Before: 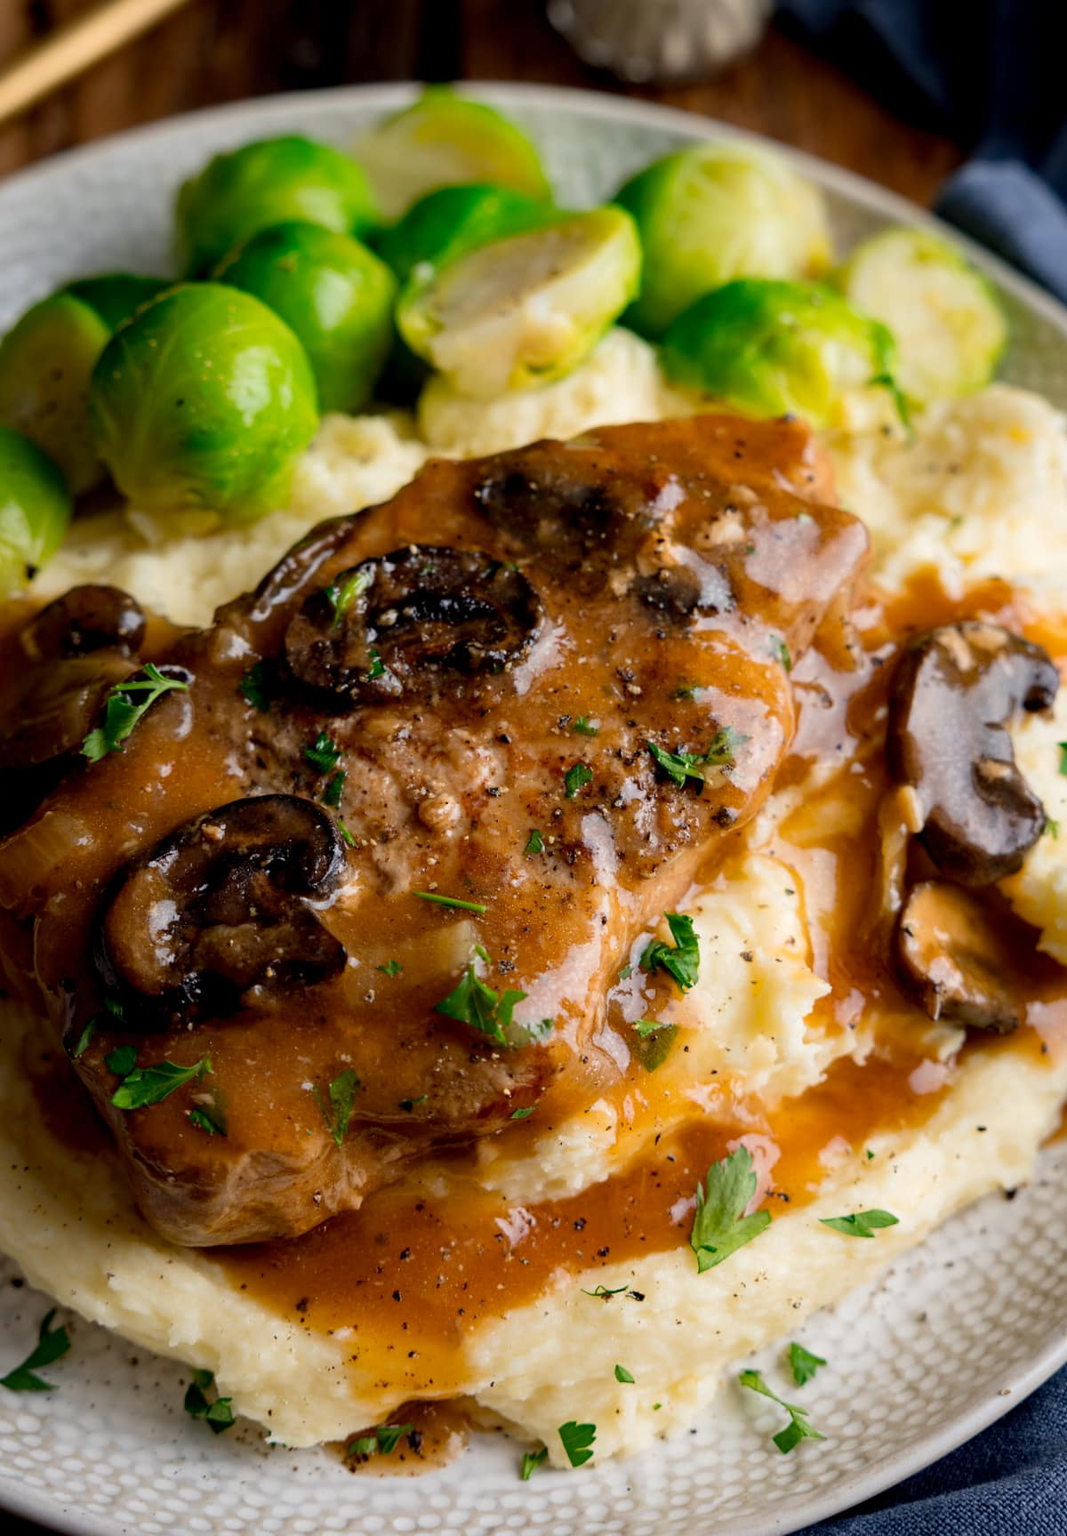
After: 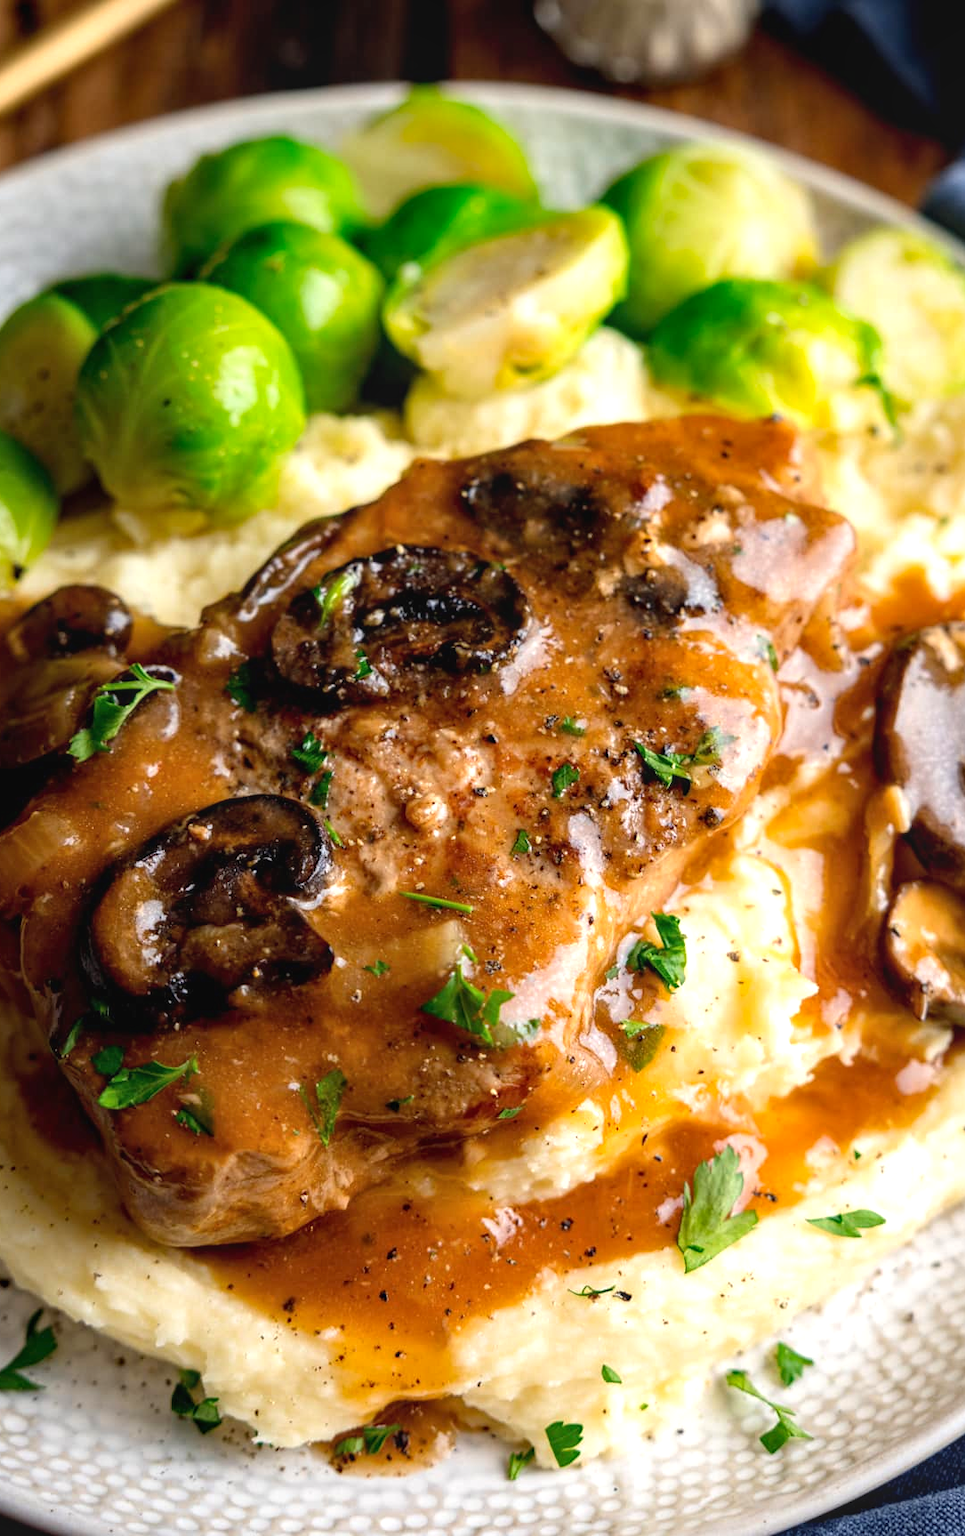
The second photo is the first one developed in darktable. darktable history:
exposure: black level correction 0, exposure 0.694 EV, compensate highlight preservation false
crop and rotate: left 1.318%, right 8.24%
local contrast: detail 109%
